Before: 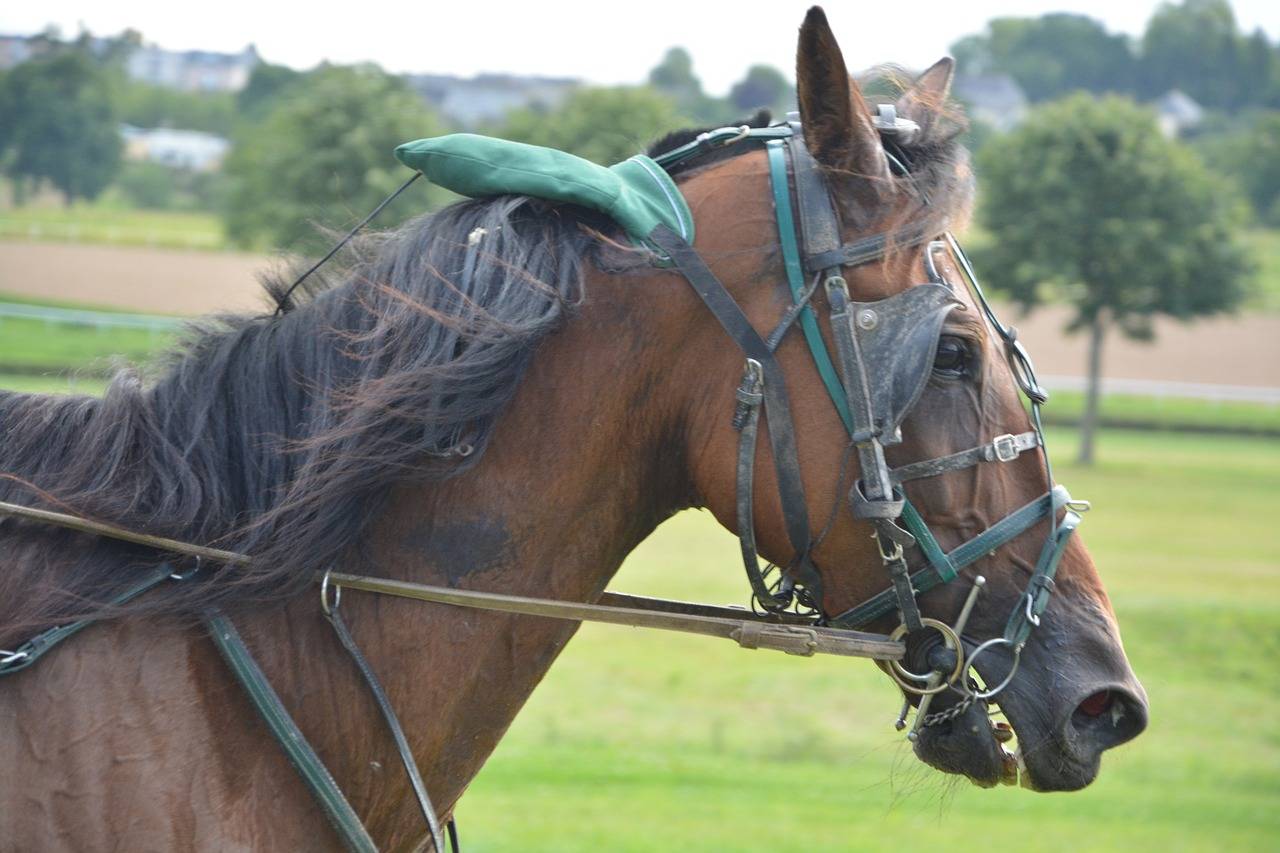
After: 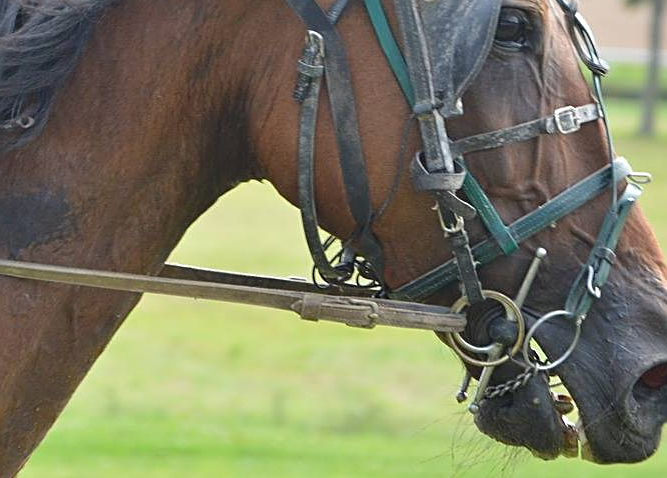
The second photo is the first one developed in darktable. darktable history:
crop: left 34.313%, top 38.508%, right 13.544%, bottom 5.375%
sharpen: on, module defaults
